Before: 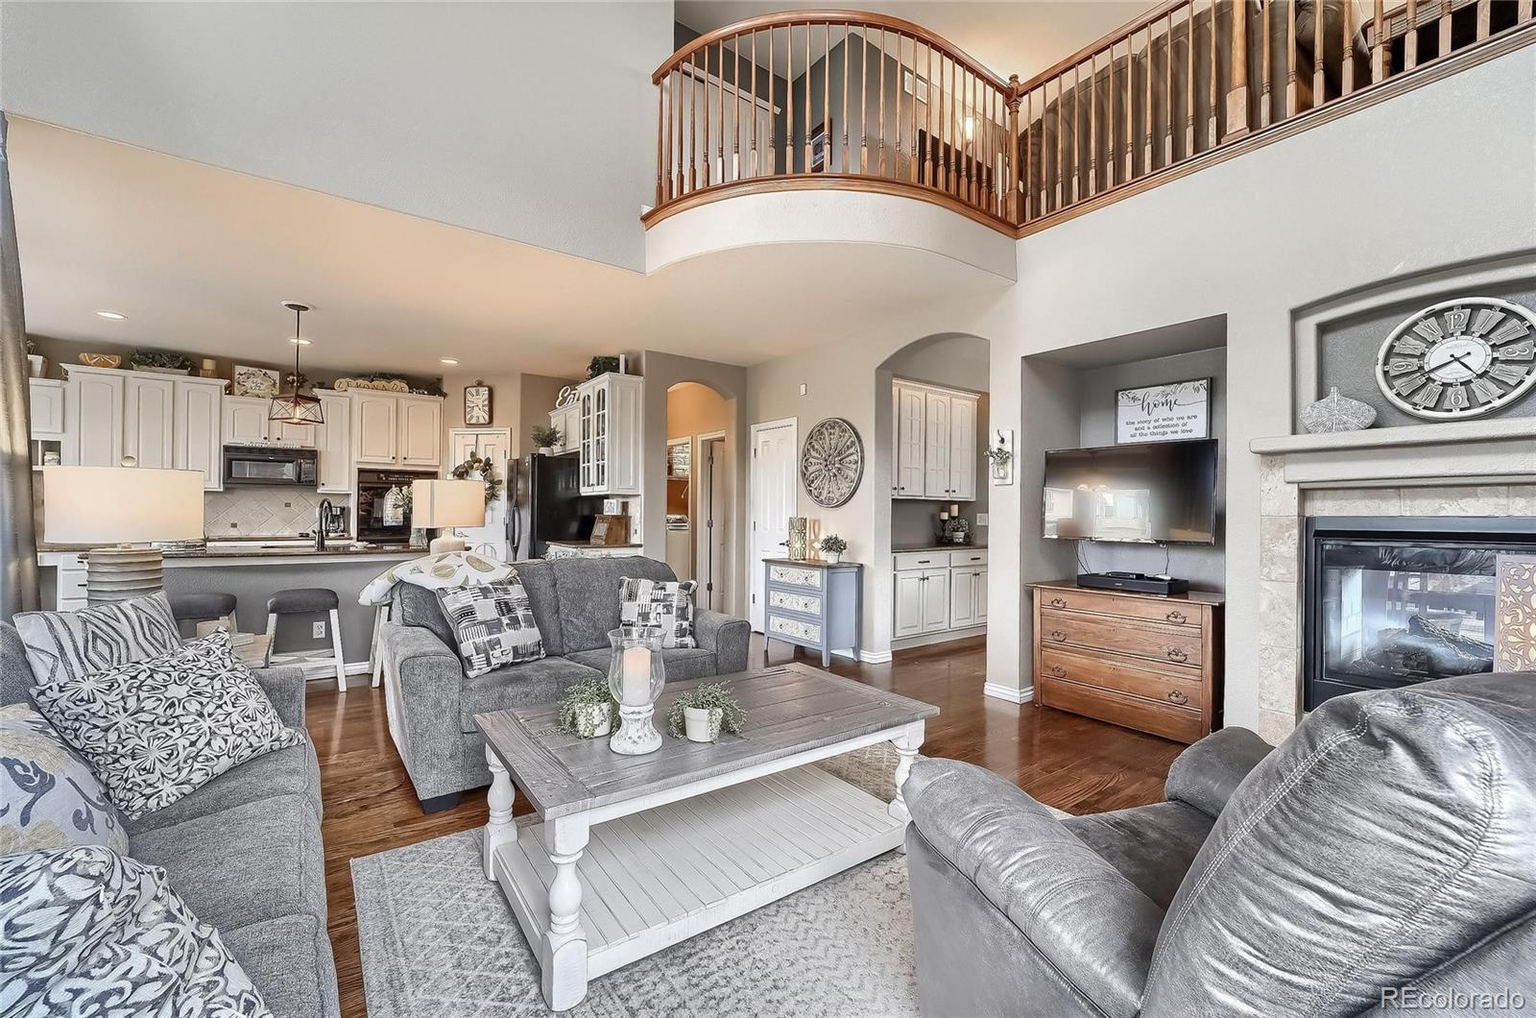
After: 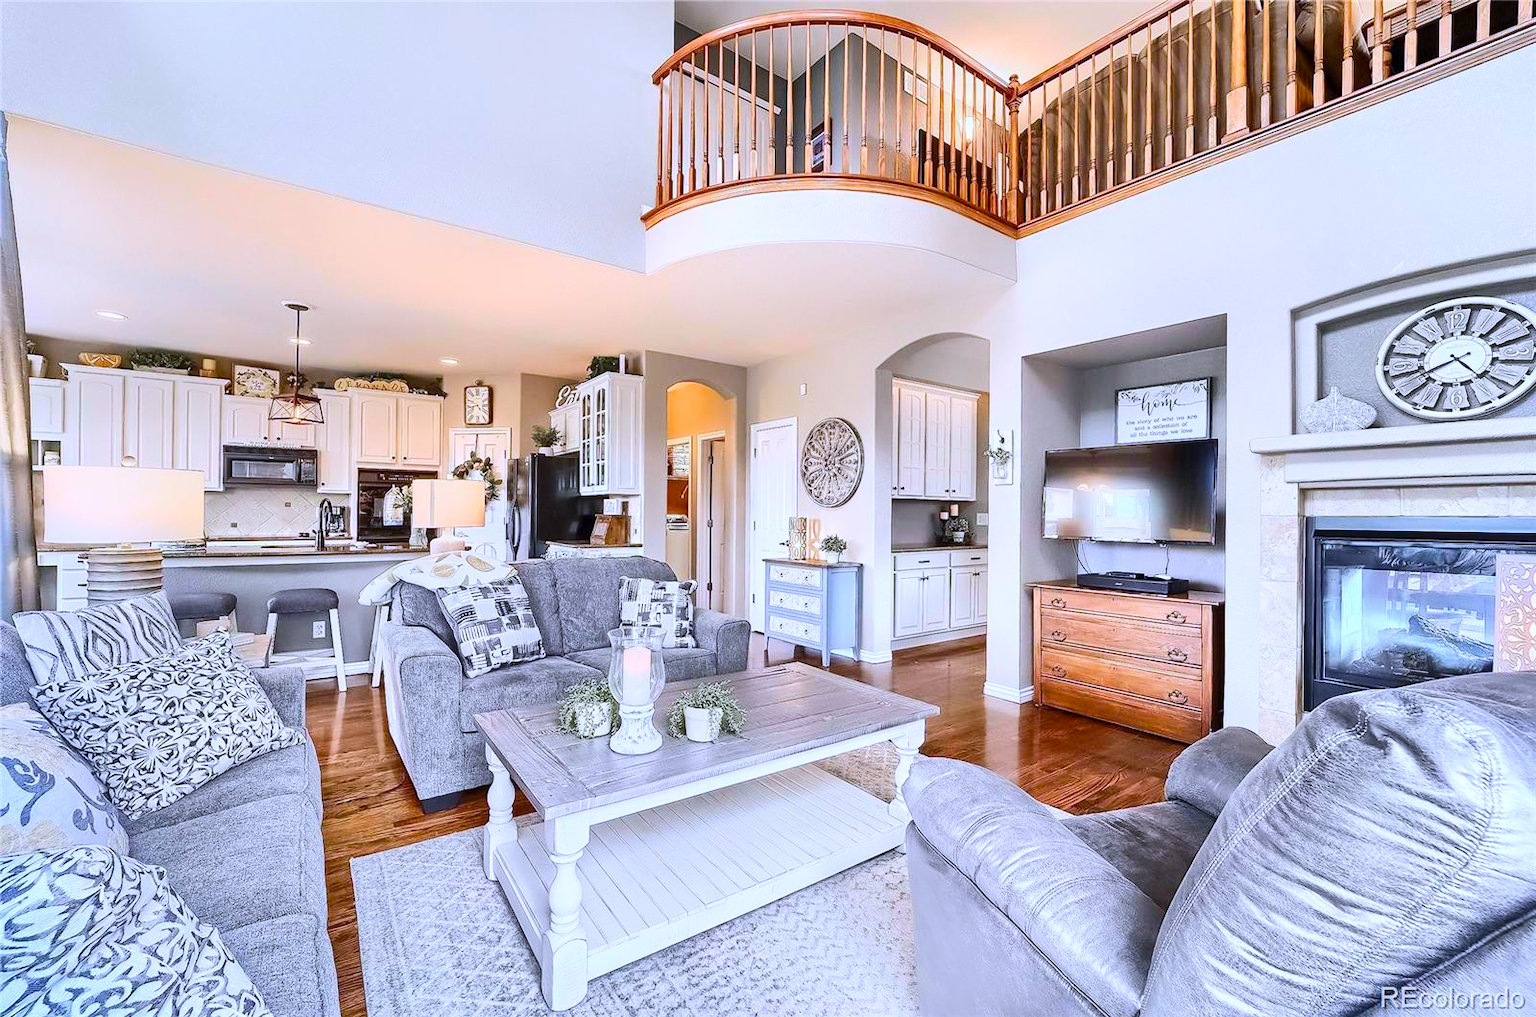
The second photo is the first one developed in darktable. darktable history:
contrast brightness saturation: contrast 0.23, brightness 0.1, saturation 0.29
white balance: red 0.967, blue 1.119, emerald 0.756
color balance rgb: perceptual saturation grading › global saturation 25%, perceptual brilliance grading › mid-tones 10%, perceptual brilliance grading › shadows 15%, global vibrance 20%
